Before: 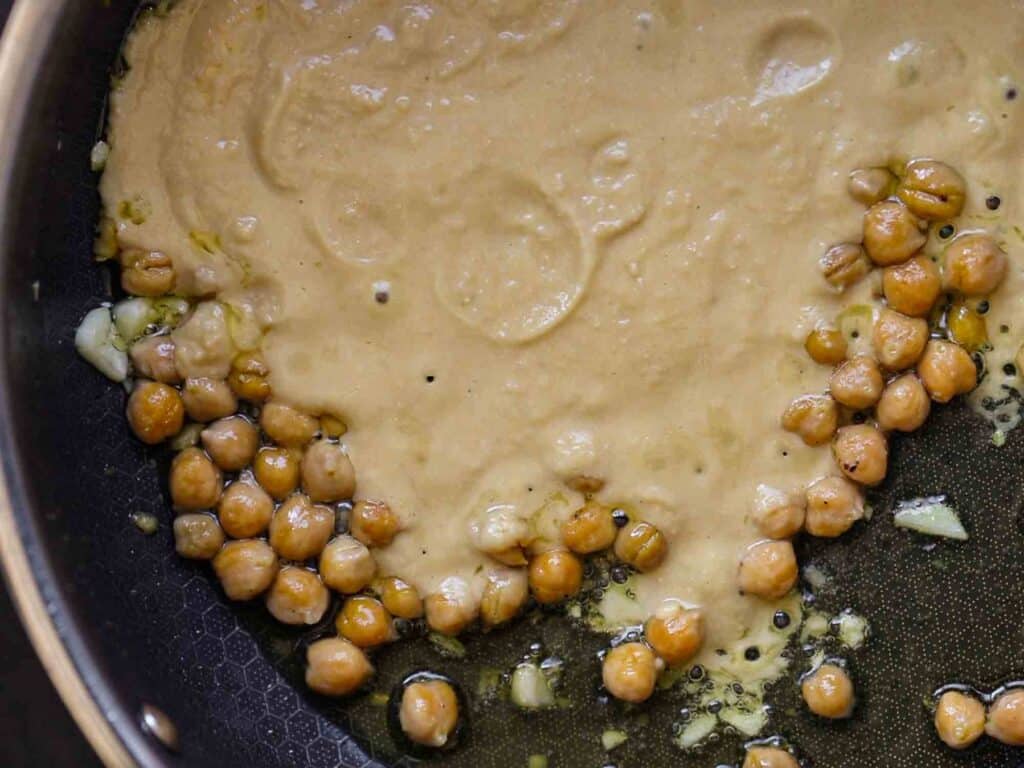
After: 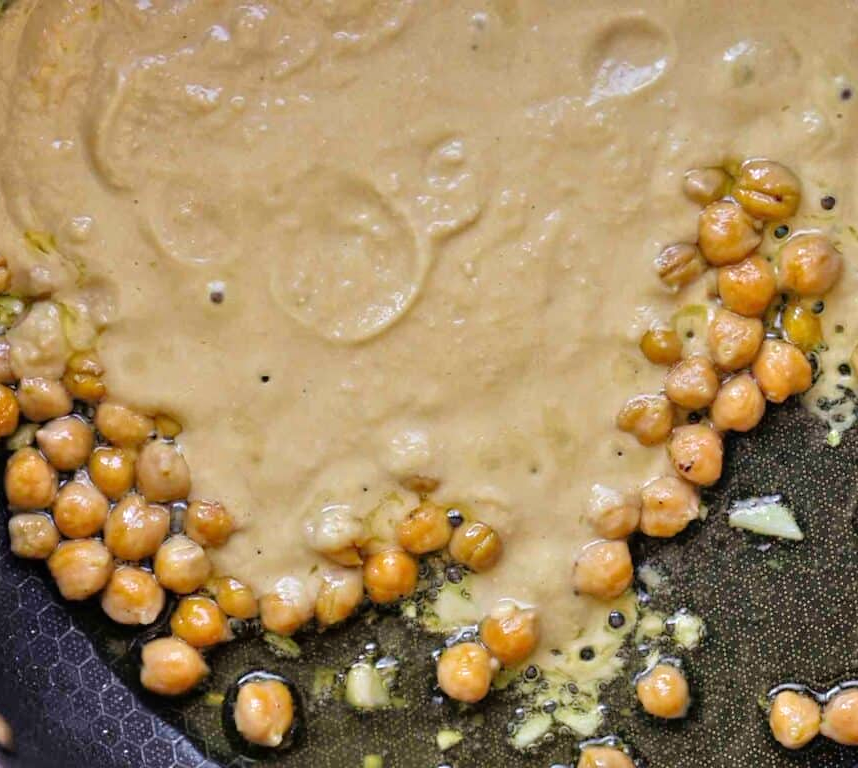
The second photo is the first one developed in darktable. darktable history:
tone equalizer: -7 EV 0.15 EV, -6 EV 0.6 EV, -5 EV 1.15 EV, -4 EV 1.33 EV, -3 EV 1.15 EV, -2 EV 0.6 EV, -1 EV 0.15 EV, mask exposure compensation -0.5 EV
crop: left 16.145%
